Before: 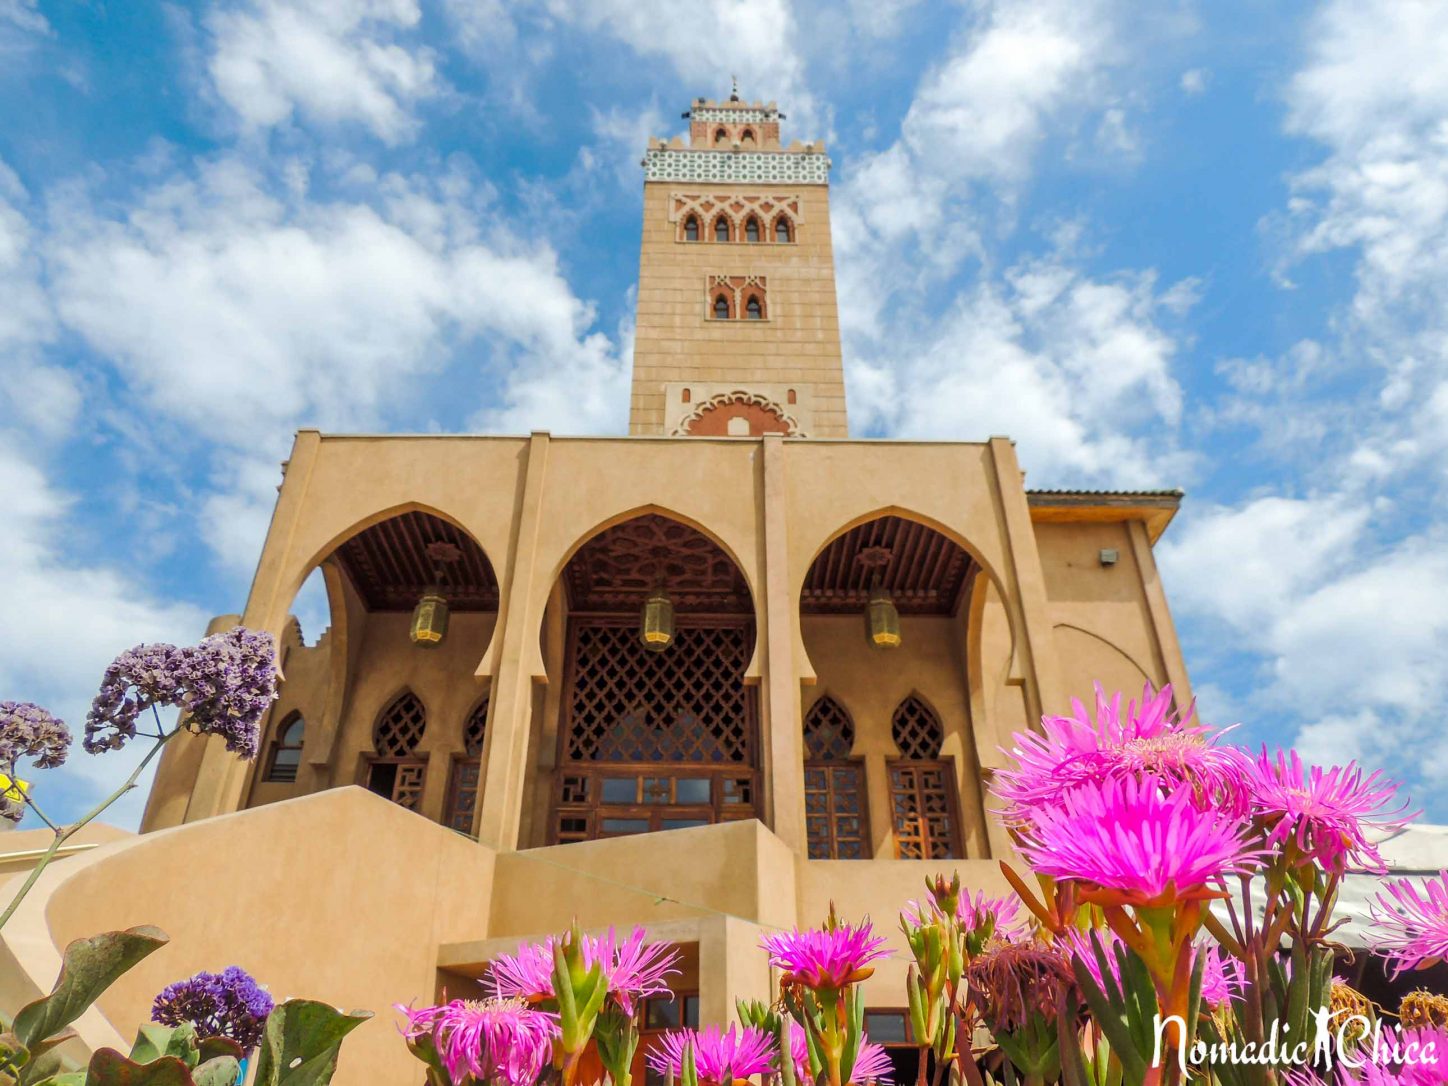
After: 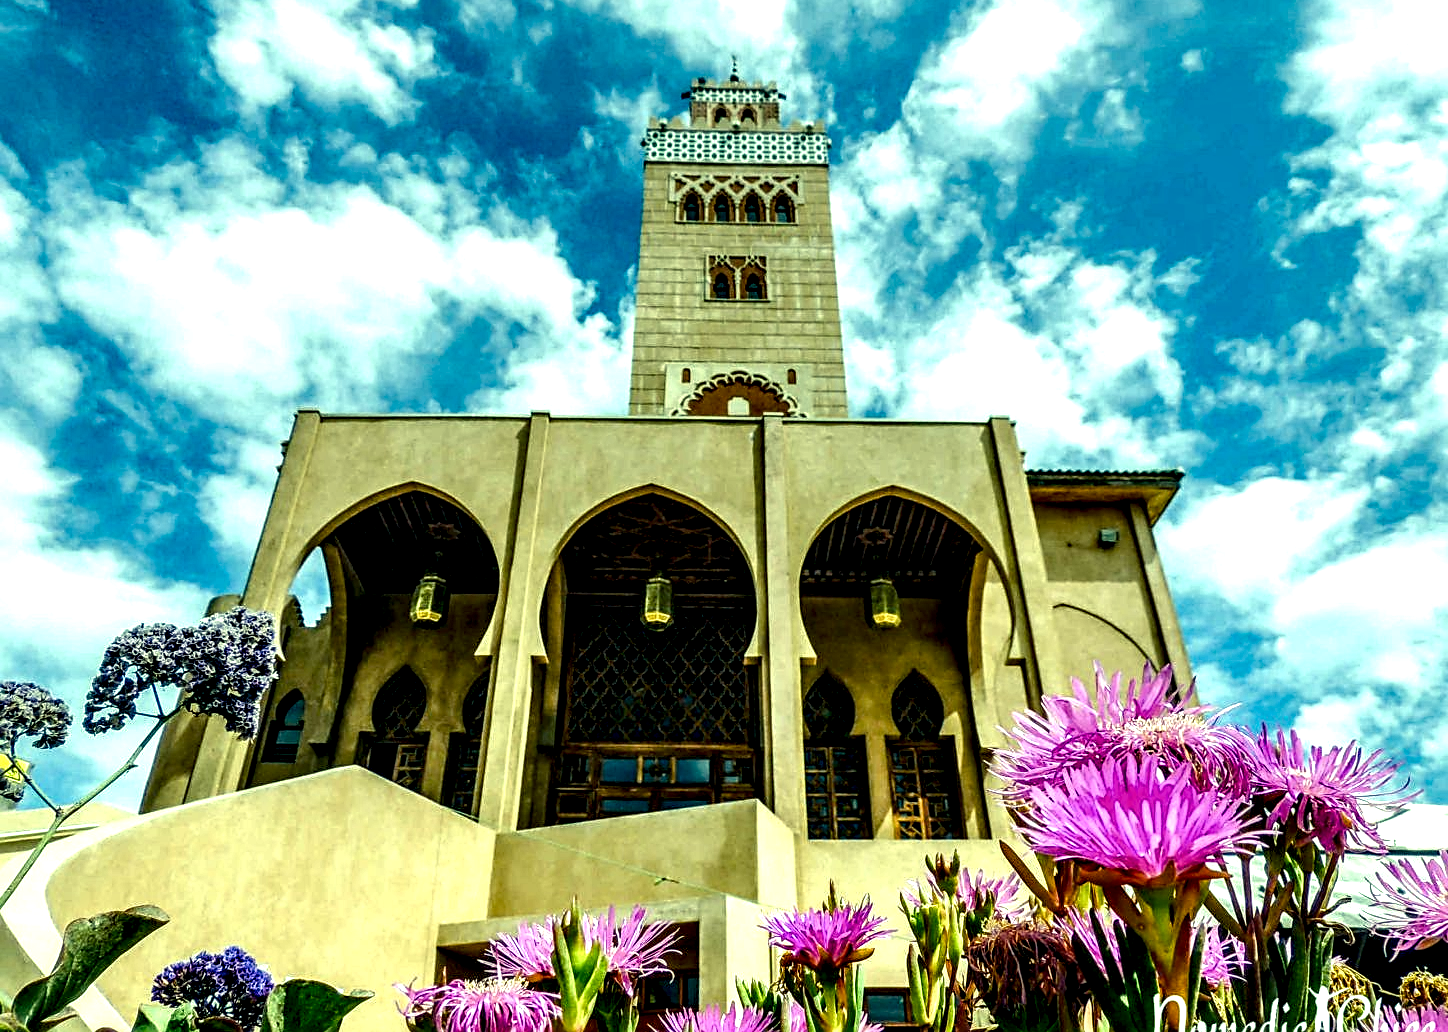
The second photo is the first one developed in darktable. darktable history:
color balance rgb: perceptual saturation grading › global saturation 25.224%, perceptual saturation grading › highlights -28.279%, perceptual saturation grading › shadows 32.769%
local contrast: highlights 110%, shadows 42%, detail 295%
sharpen: amount 0.477
crop and rotate: top 1.9%, bottom 3.035%
color correction: highlights a* -20.11, highlights b* 9.8, shadows a* -20.83, shadows b* -11.23
